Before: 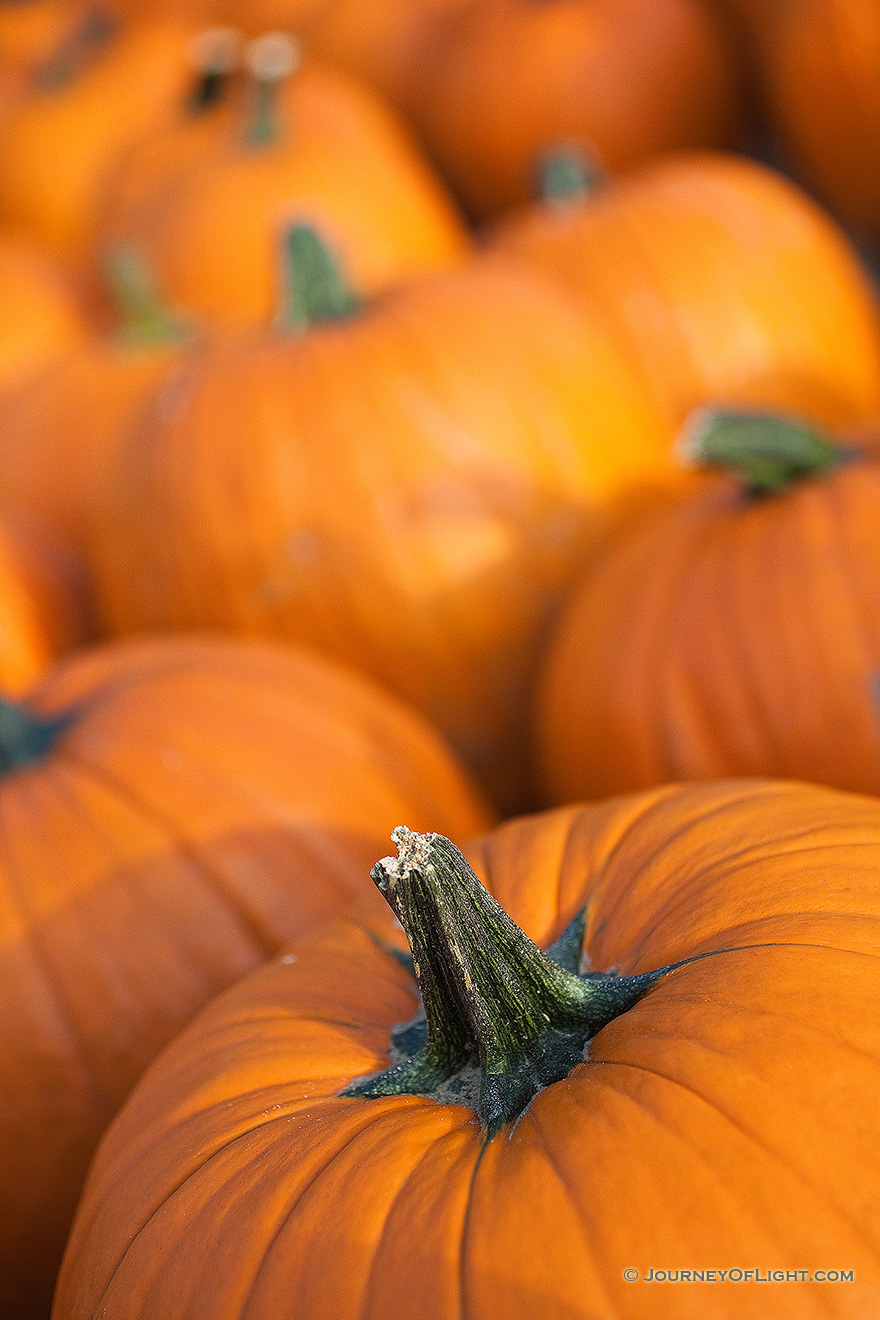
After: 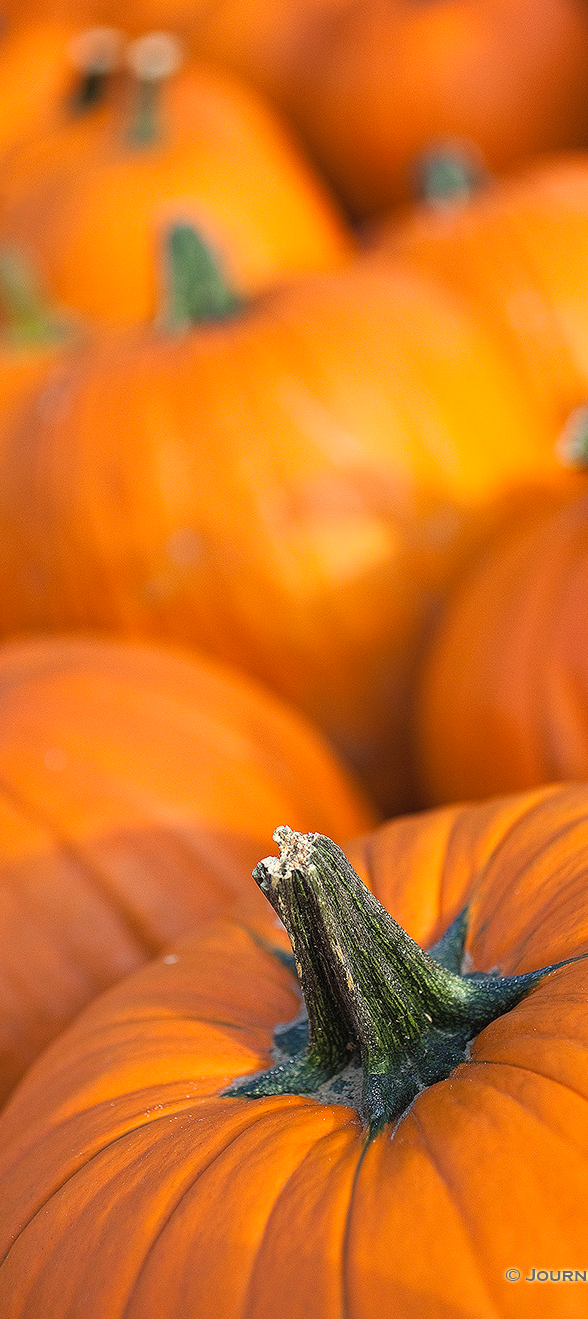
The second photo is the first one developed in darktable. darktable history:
contrast brightness saturation: contrast 0.034, brightness 0.06, saturation 0.125
crop and rotate: left 13.545%, right 19.61%
shadows and highlights: radius 170.17, shadows 26.04, white point adjustment 2.98, highlights -68.76, soften with gaussian
